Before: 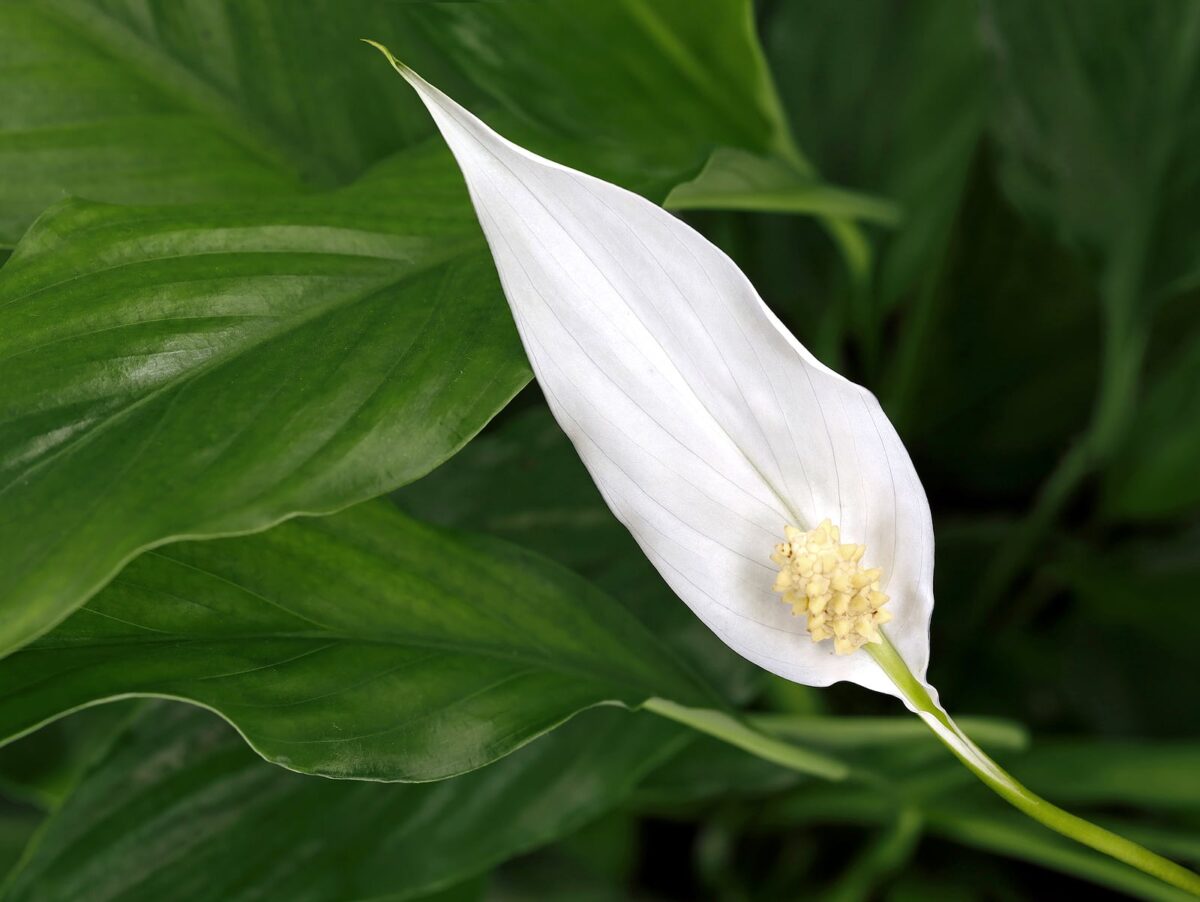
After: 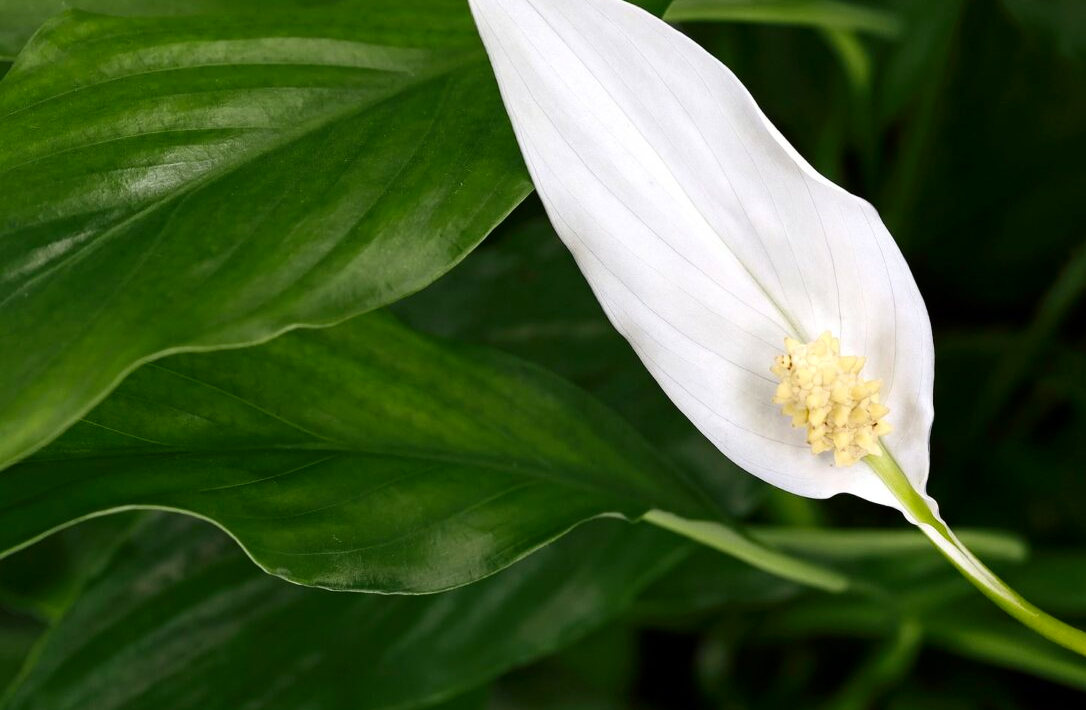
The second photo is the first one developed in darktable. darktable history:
contrast brightness saturation: contrast 0.15, brightness -0.01, saturation 0.1
crop: top 20.916%, right 9.437%, bottom 0.316%
